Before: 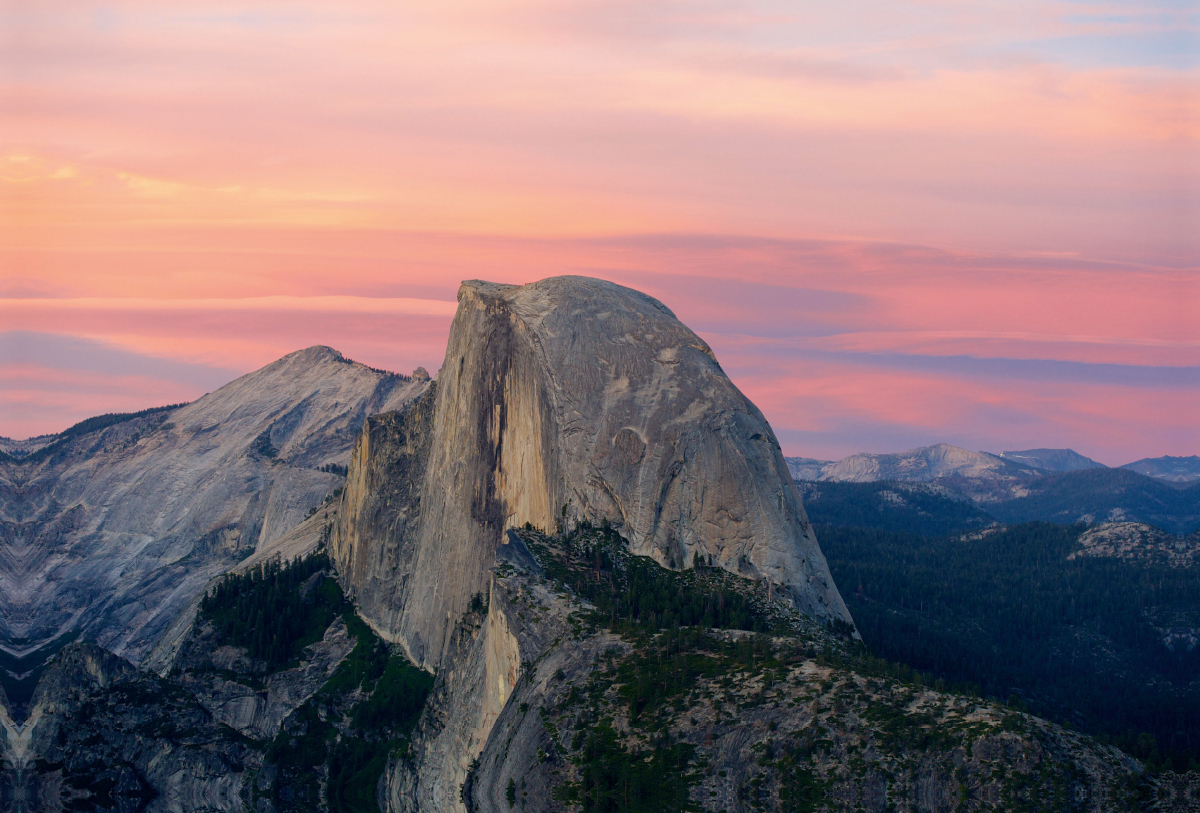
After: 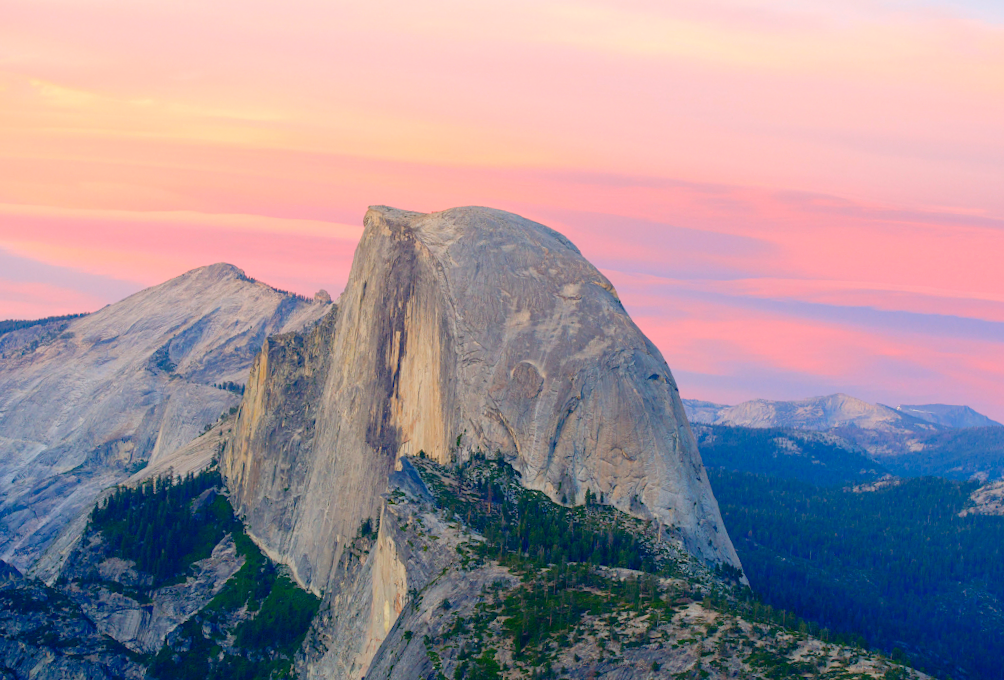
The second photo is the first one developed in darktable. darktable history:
levels: gray 50.74%, levels [0, 0.397, 0.955]
crop and rotate: angle -3.03°, left 5.149%, top 5.191%, right 4.717%, bottom 4.731%
